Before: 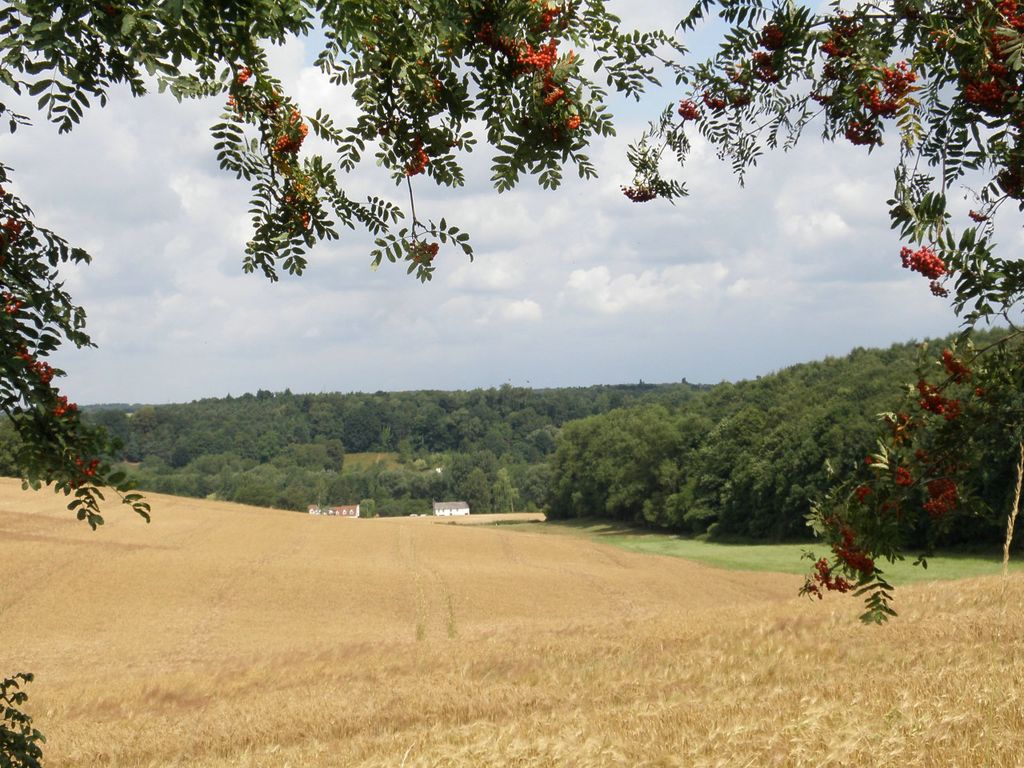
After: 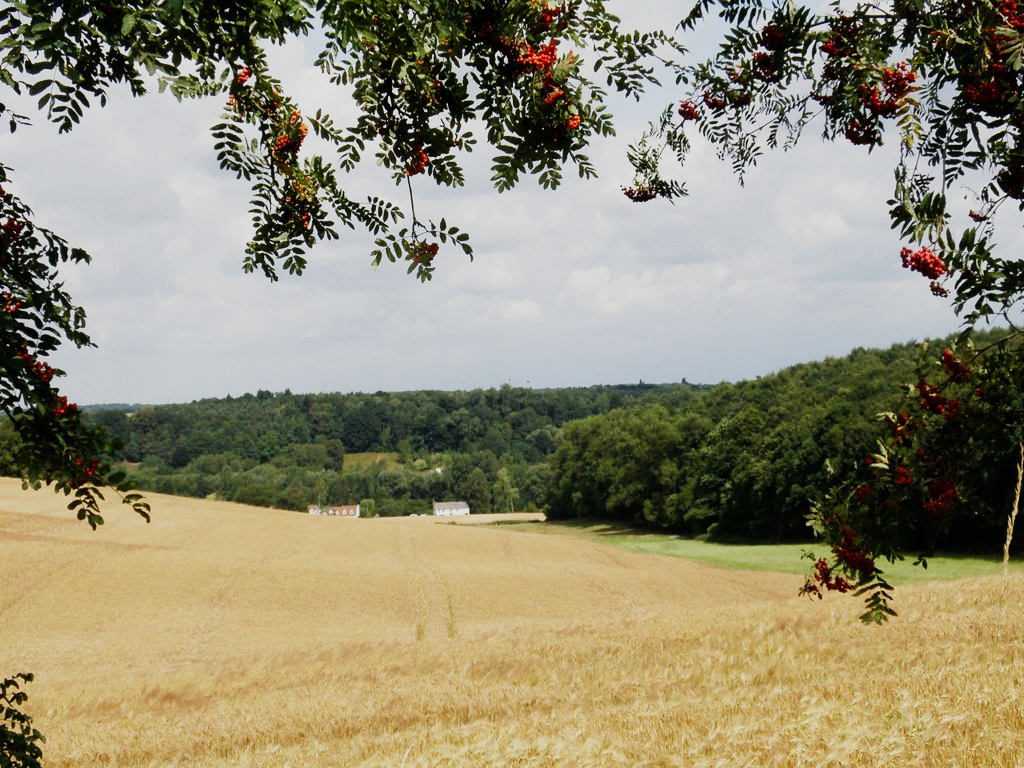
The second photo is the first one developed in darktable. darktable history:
sigmoid: contrast 1.8, skew -0.2, preserve hue 0%, red attenuation 0.1, red rotation 0.035, green attenuation 0.1, green rotation -0.017, blue attenuation 0.15, blue rotation -0.052, base primaries Rec2020
shadows and highlights: radius 125.46, shadows 21.19, highlights -21.19, low approximation 0.01
